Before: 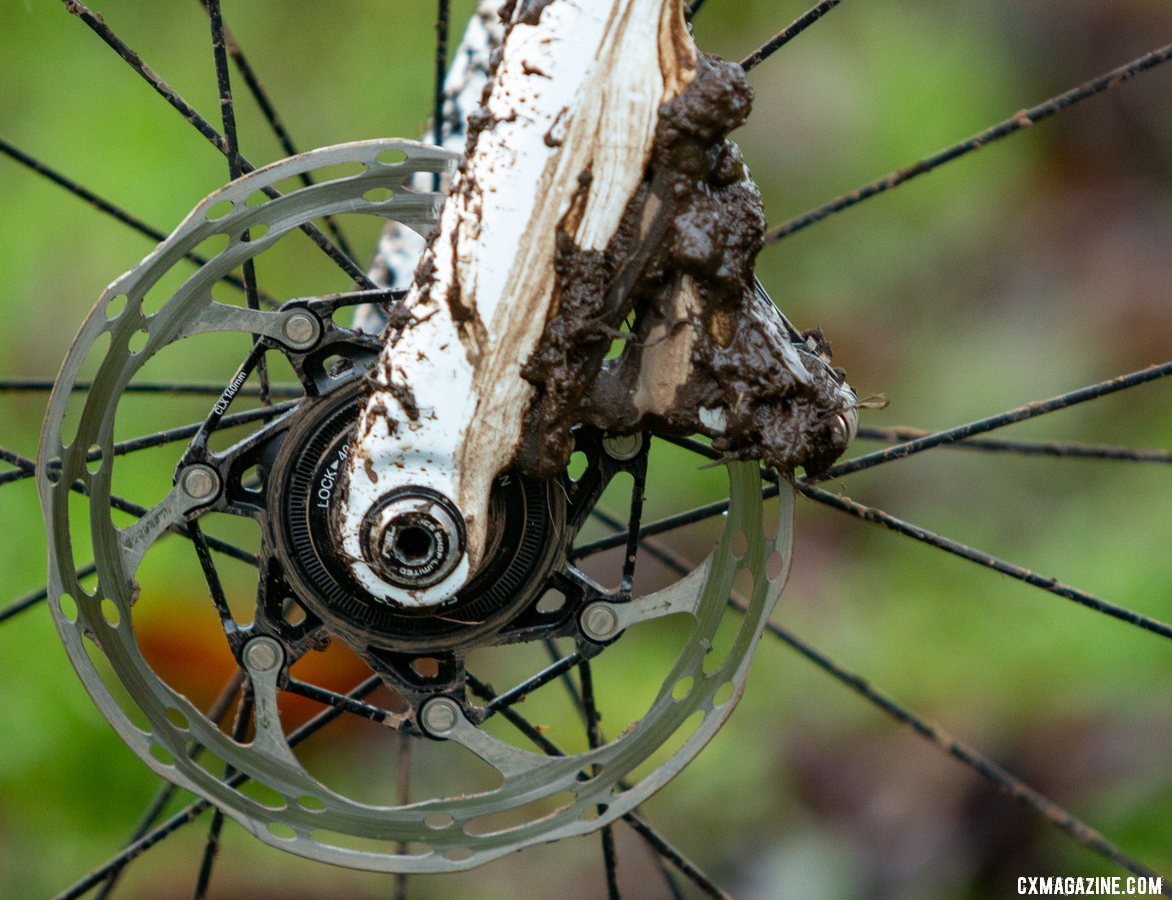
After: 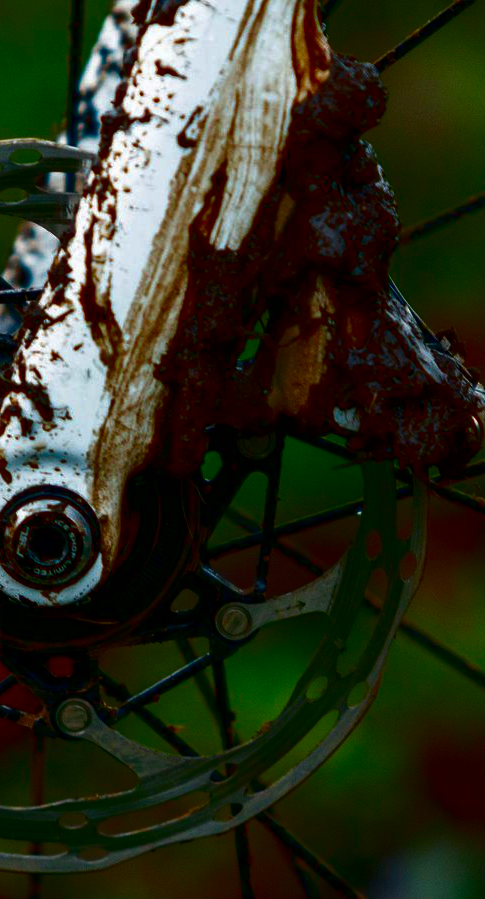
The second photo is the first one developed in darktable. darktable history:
crop: left 31.256%, right 27.314%
contrast brightness saturation: brightness -0.988, saturation 0.99
